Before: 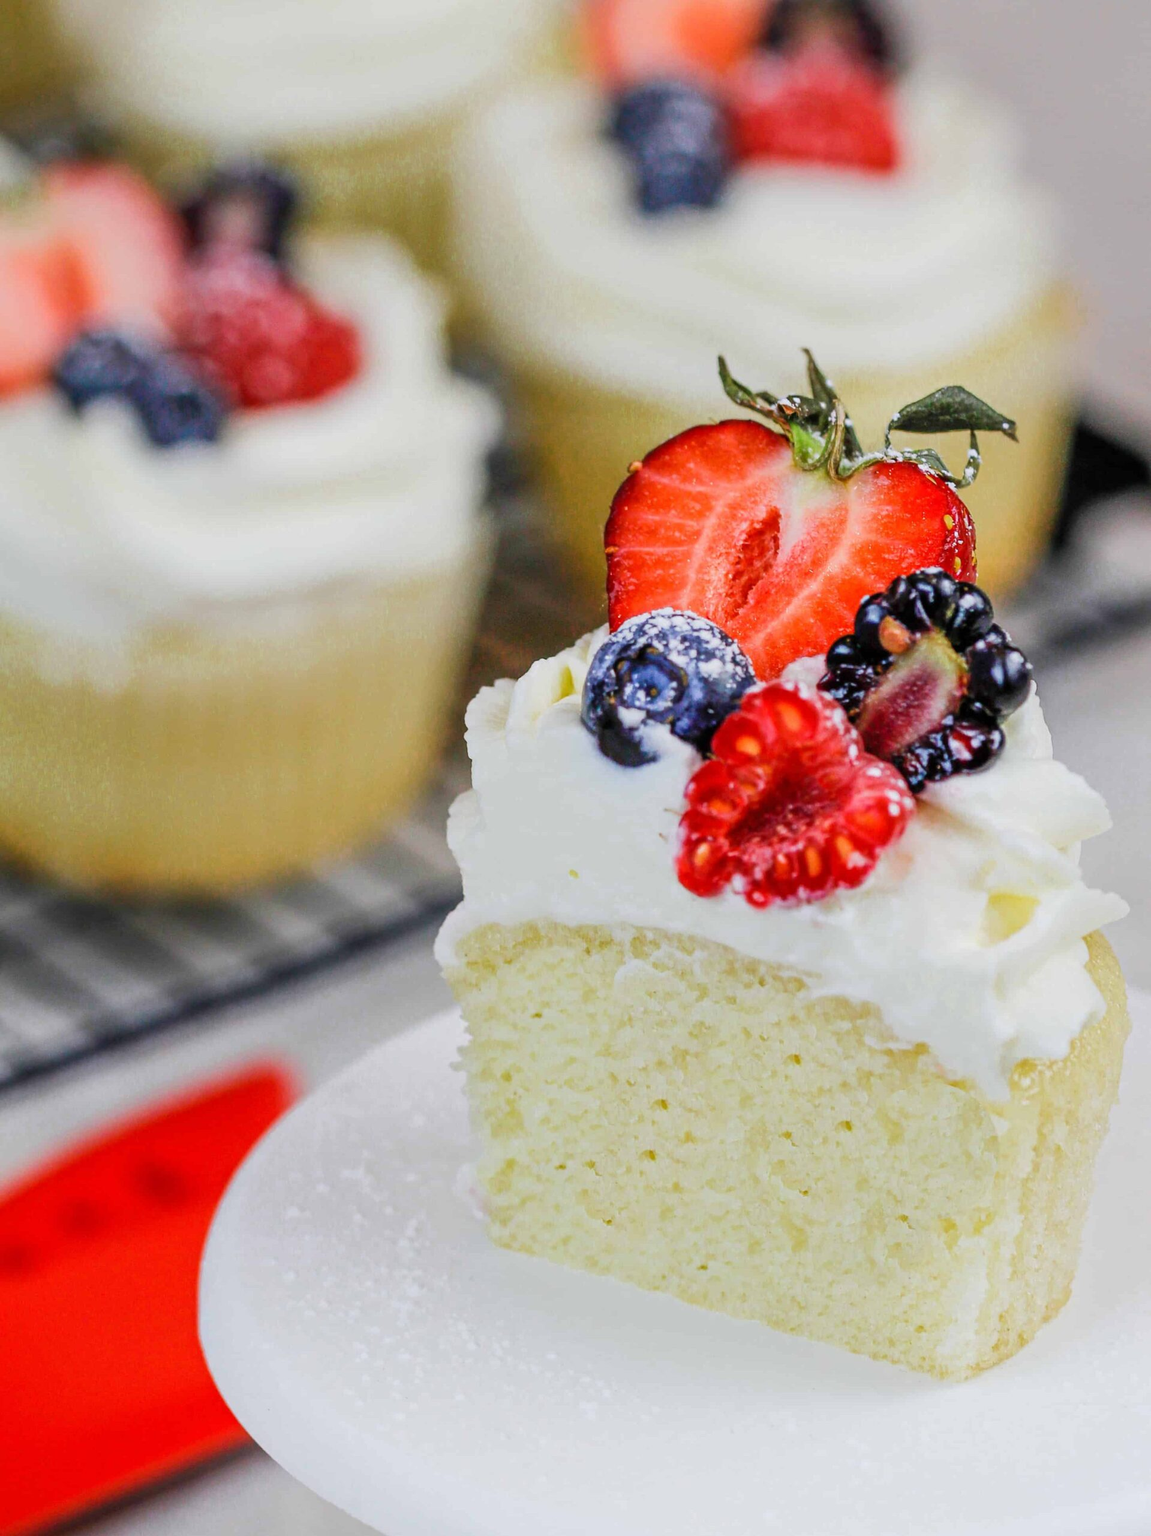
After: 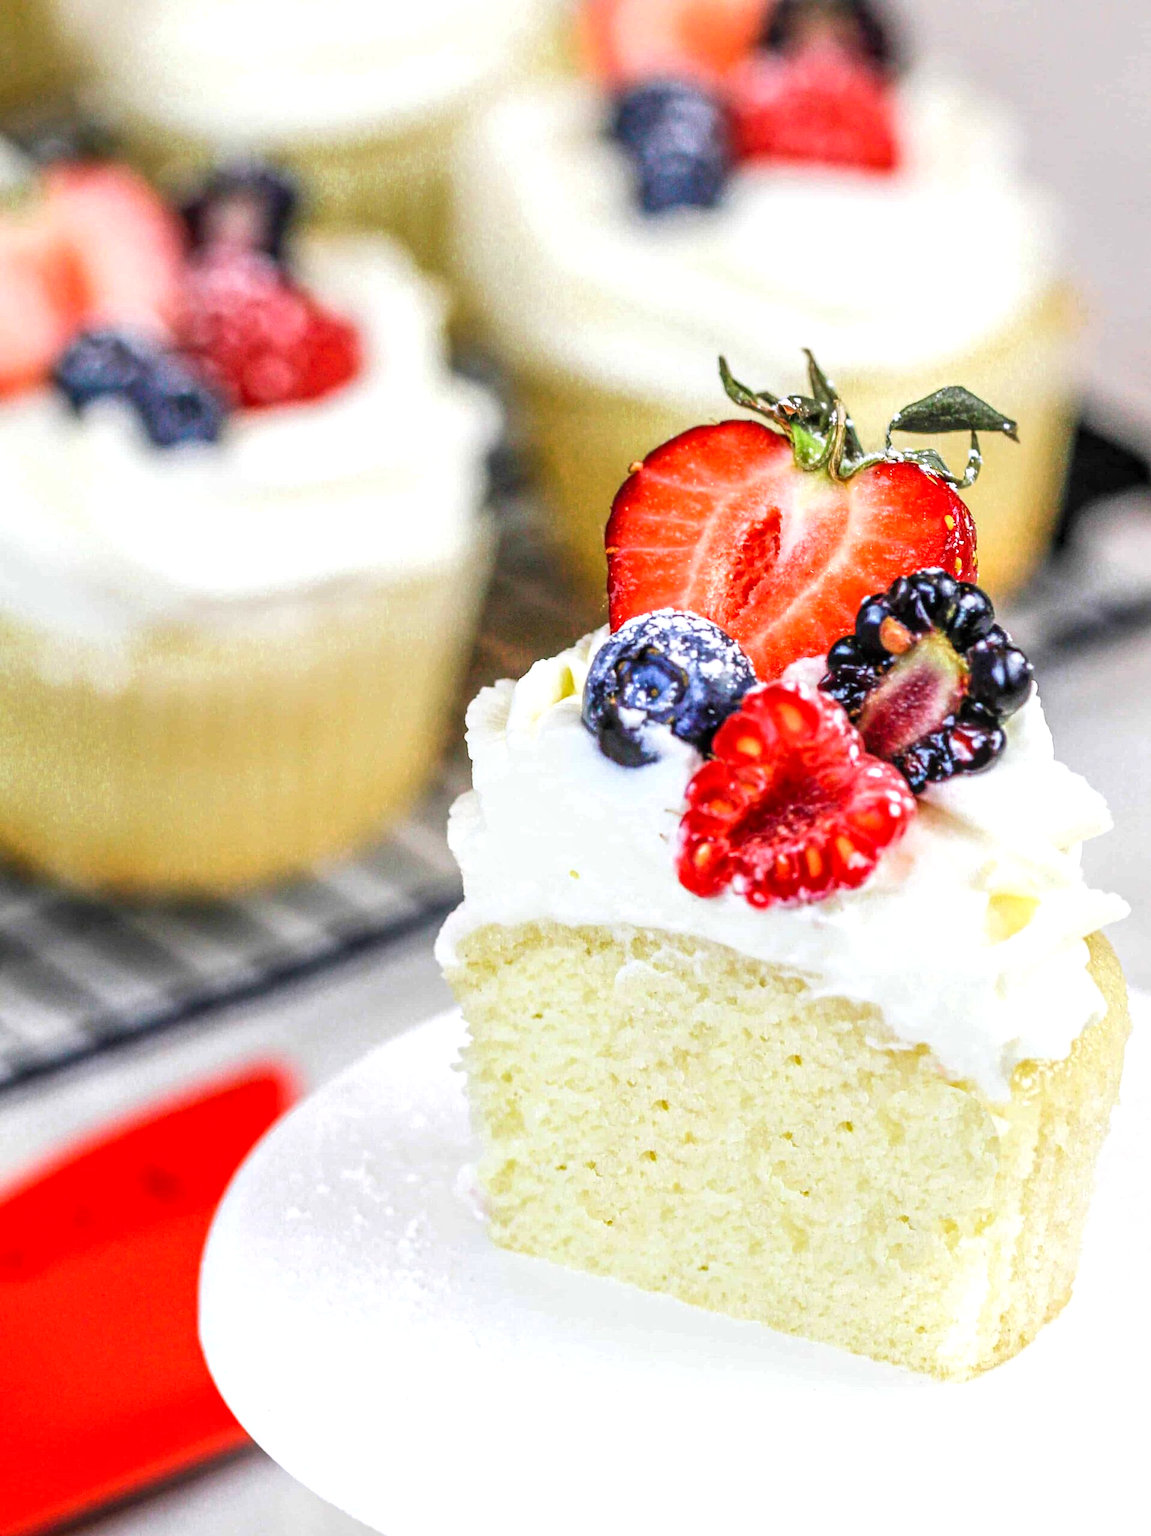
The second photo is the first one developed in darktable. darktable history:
local contrast: on, module defaults
exposure: exposure 0.663 EV, compensate highlight preservation false
